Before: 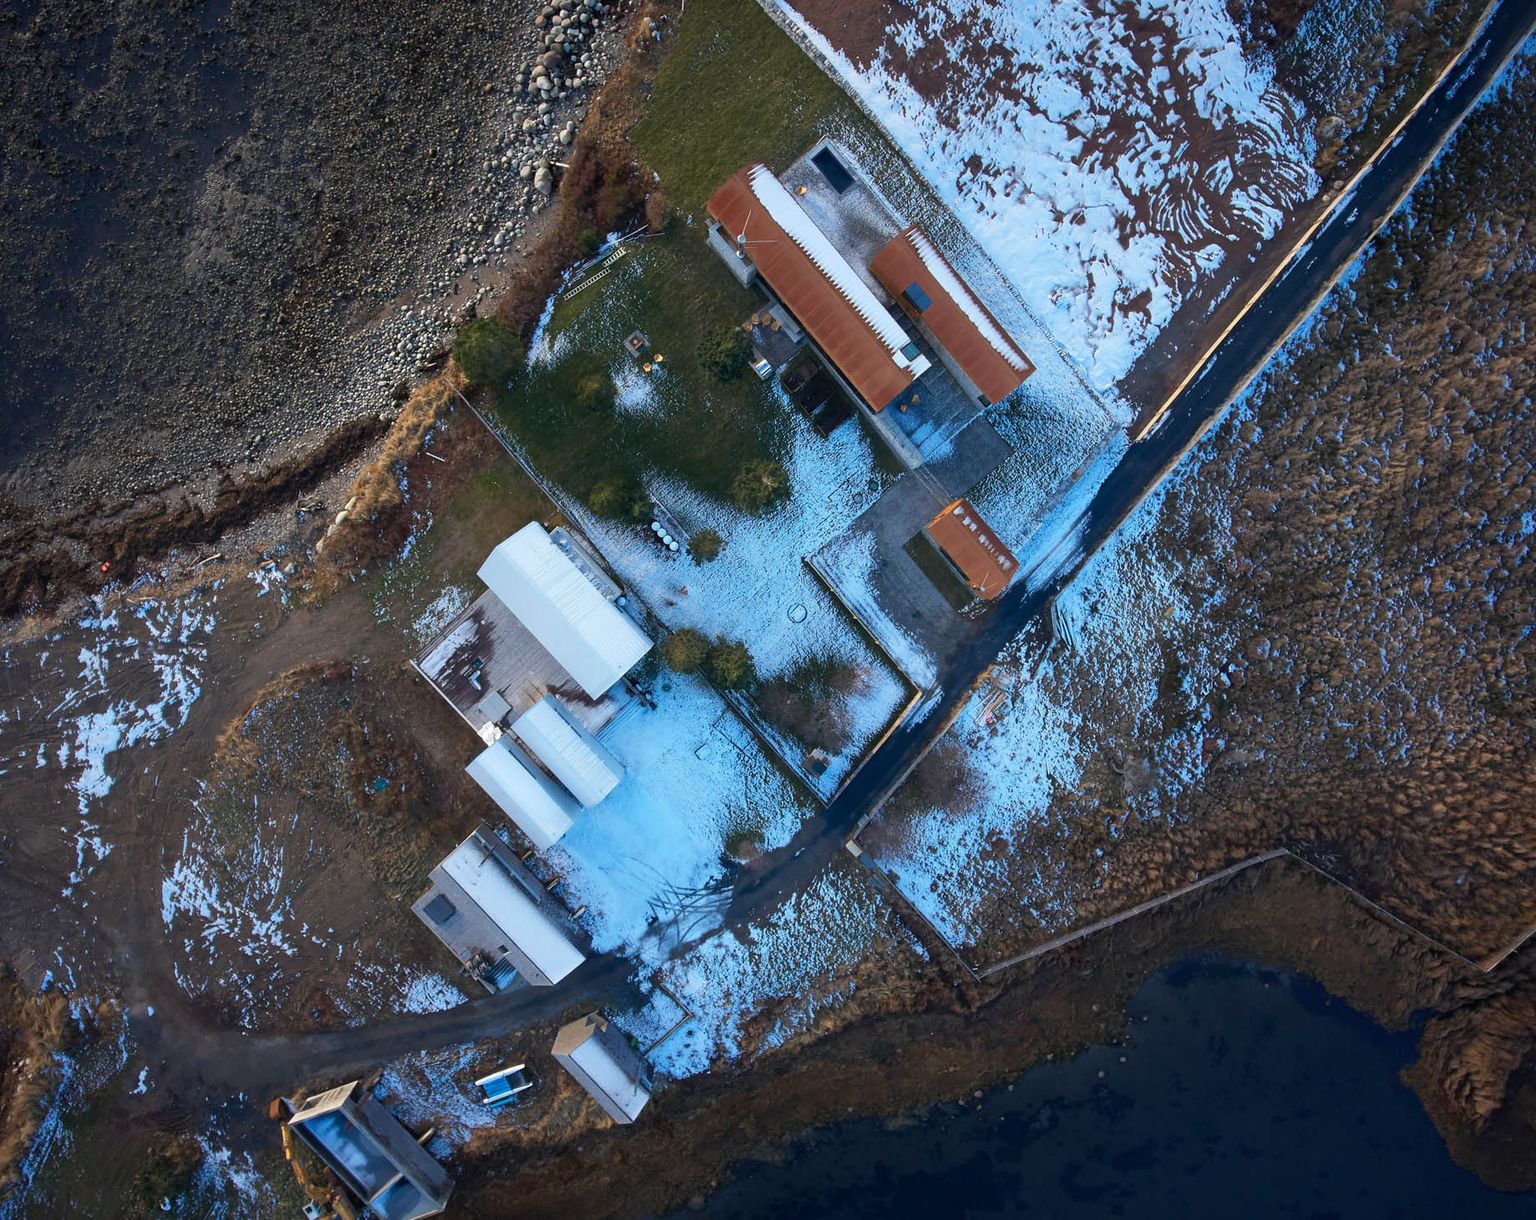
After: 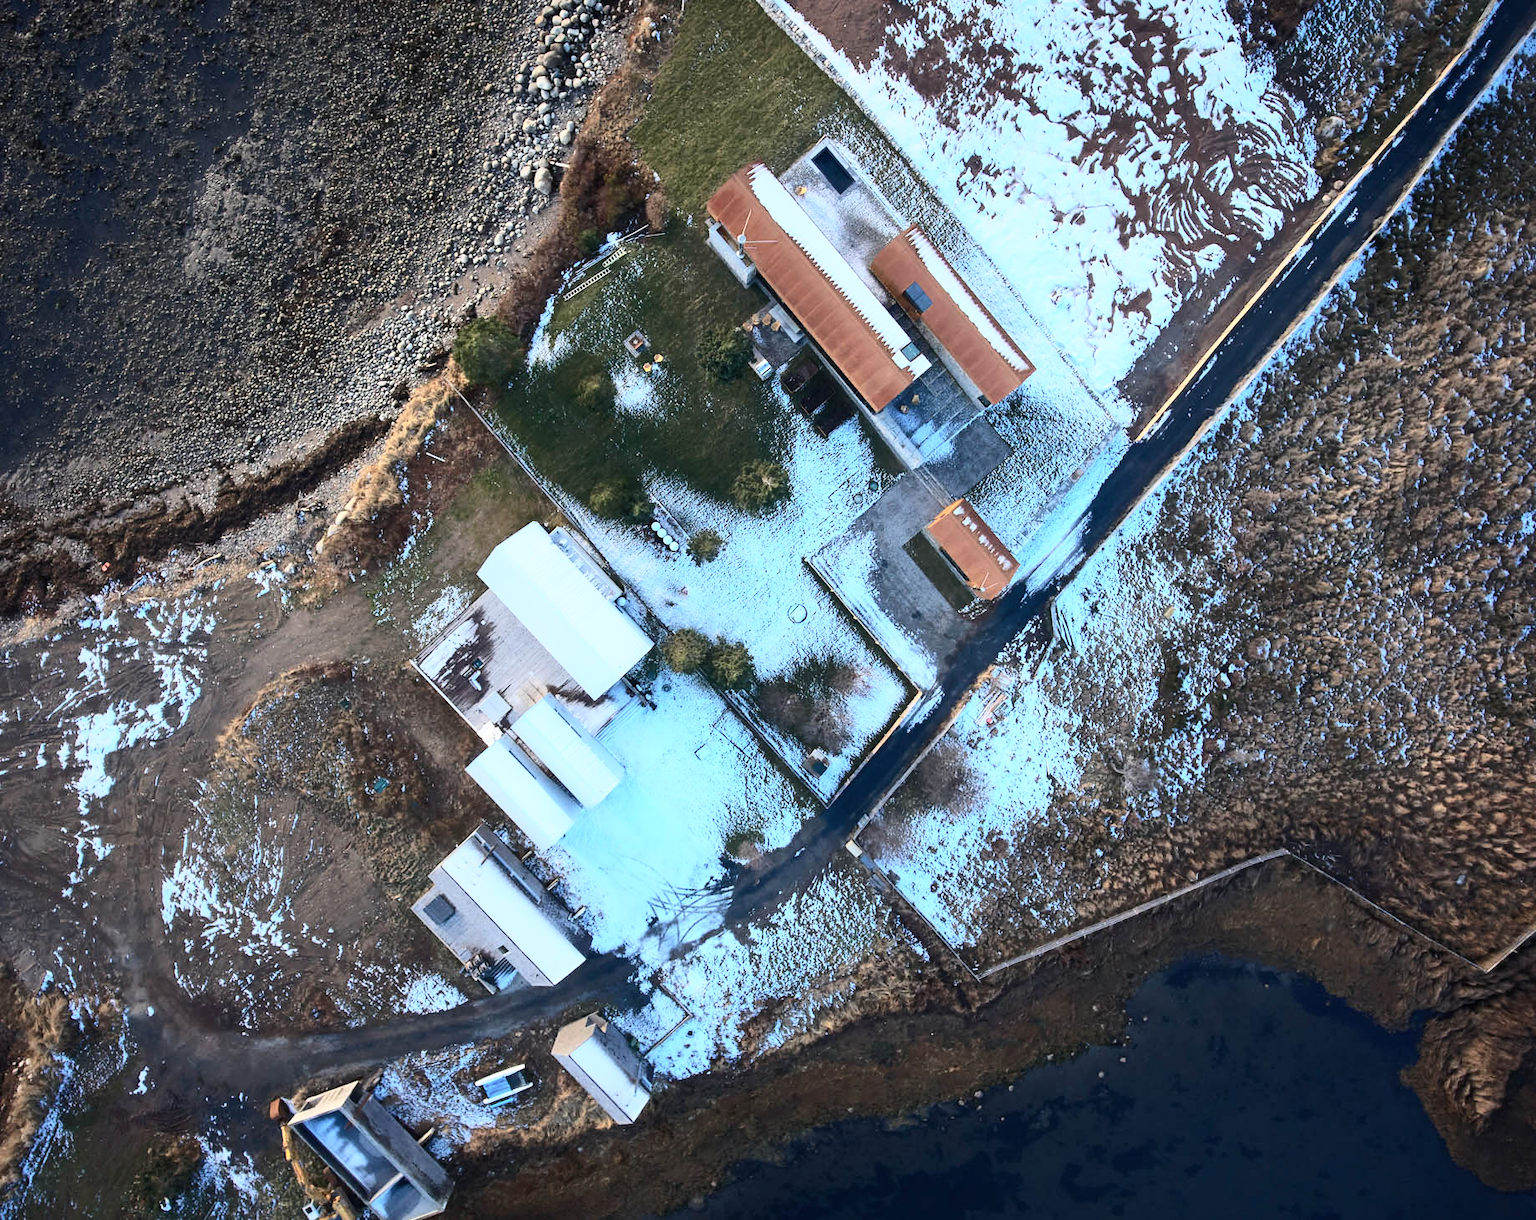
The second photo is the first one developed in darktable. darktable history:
tone curve: curves: ch0 [(0, 0) (0.003, 0.003) (0.011, 0.013) (0.025, 0.029) (0.044, 0.052) (0.069, 0.082) (0.1, 0.118) (0.136, 0.161) (0.177, 0.21) (0.224, 0.27) (0.277, 0.38) (0.335, 0.49) (0.399, 0.594) (0.468, 0.692) (0.543, 0.794) (0.623, 0.857) (0.709, 0.919) (0.801, 0.955) (0.898, 0.978) (1, 1)], color space Lab, independent channels, preserve colors none
